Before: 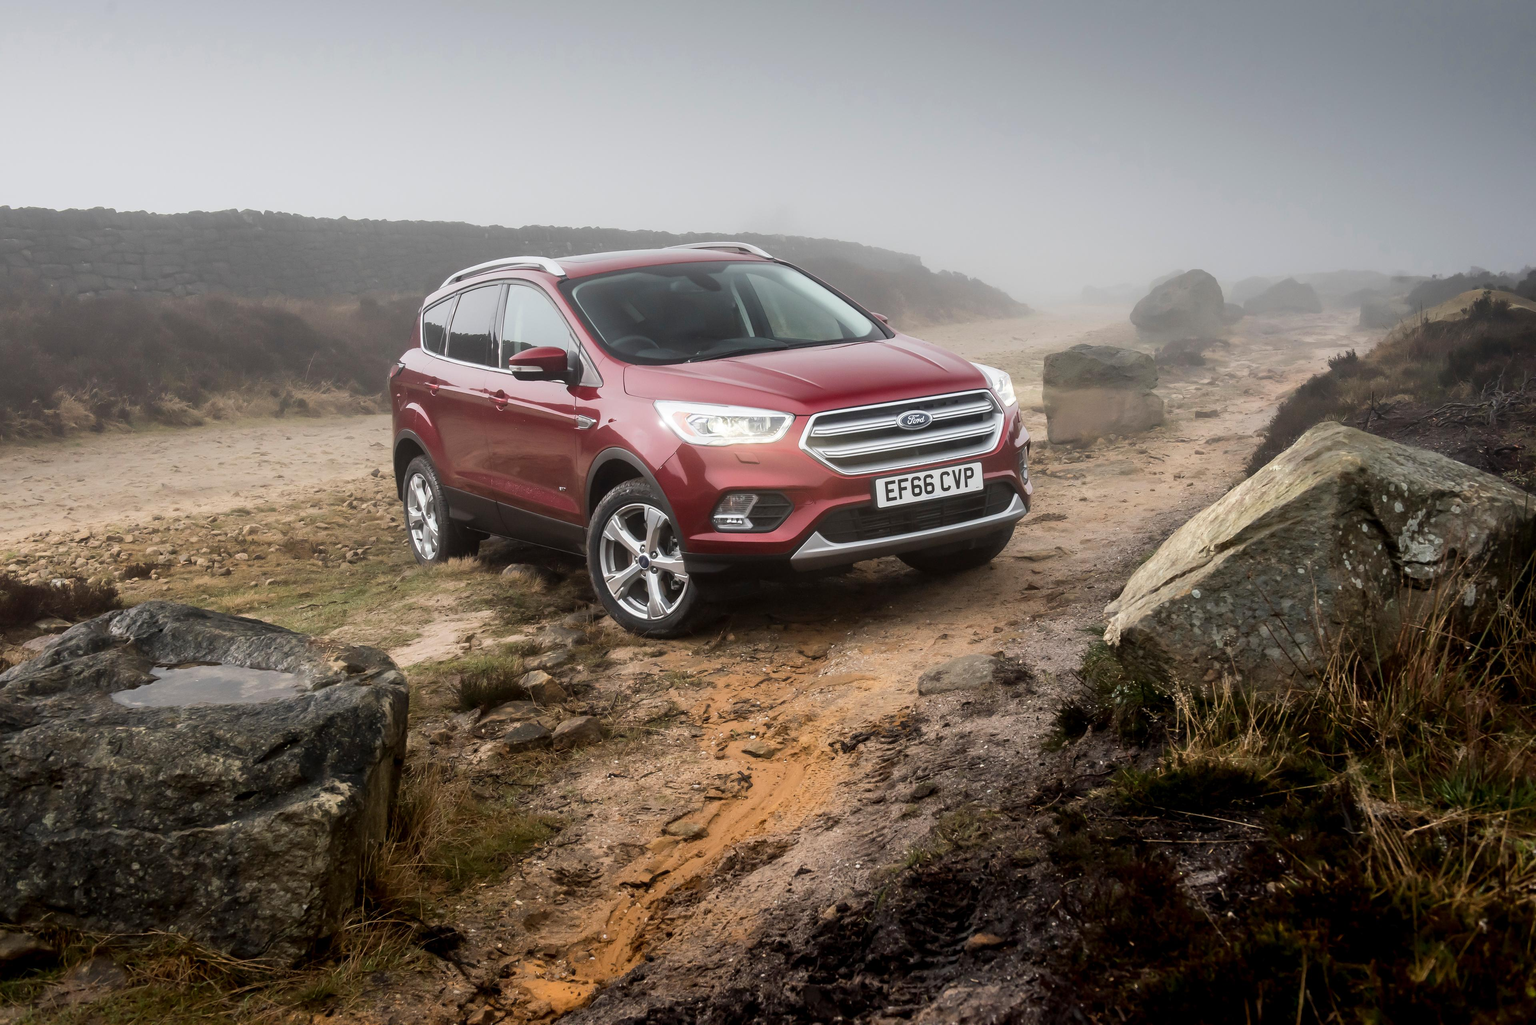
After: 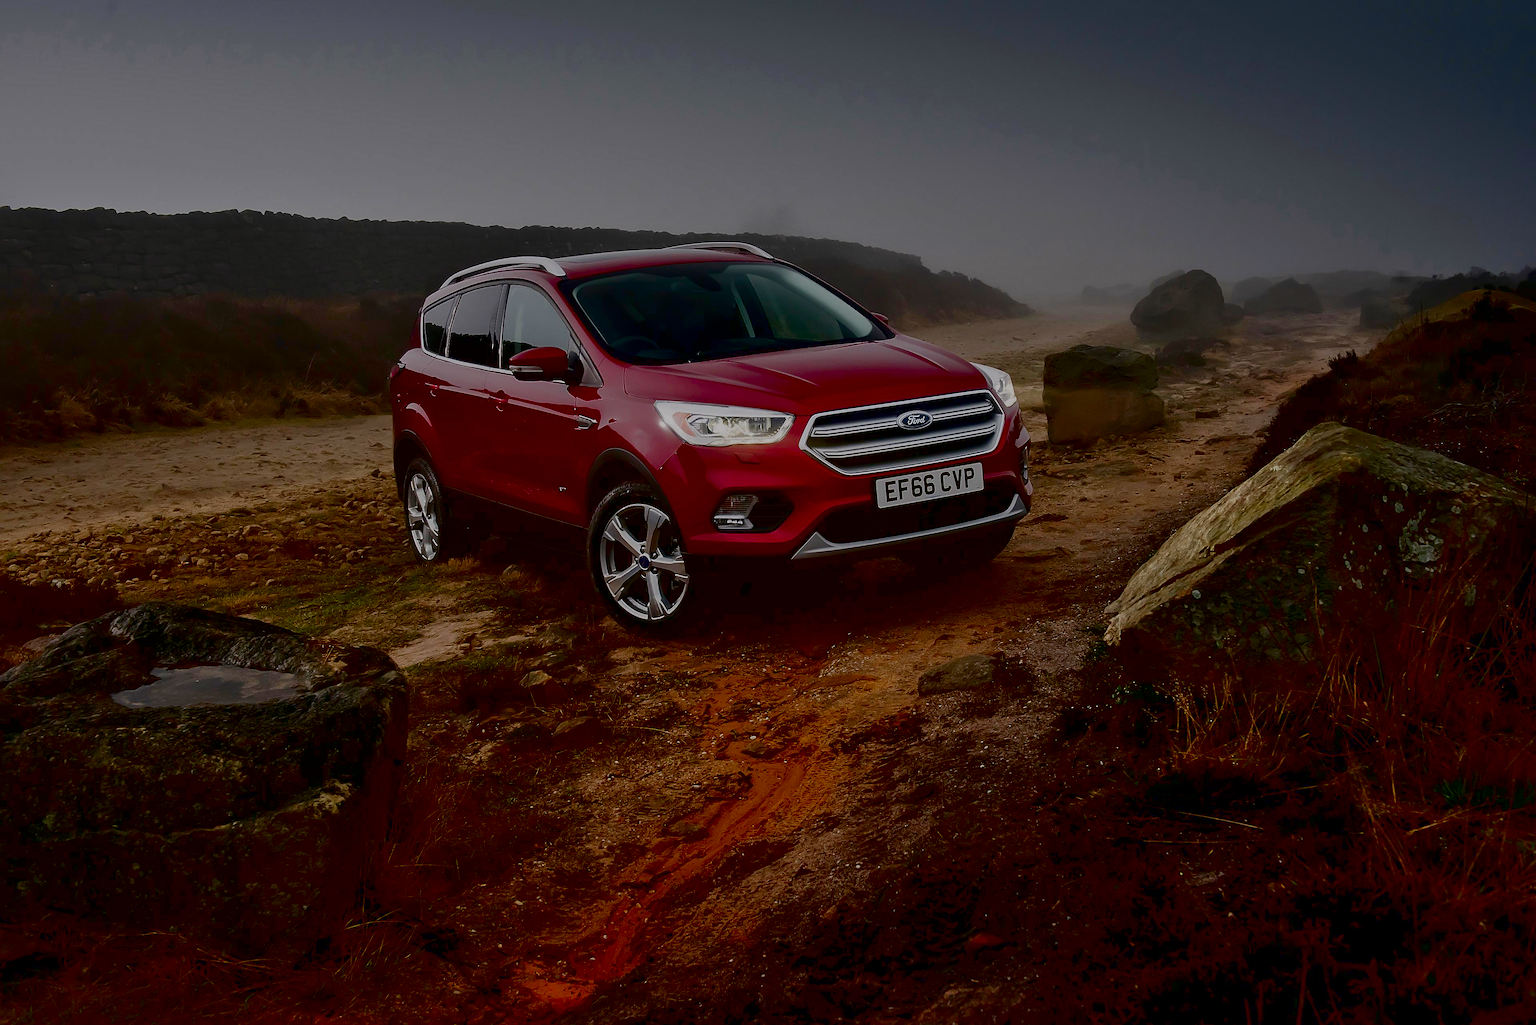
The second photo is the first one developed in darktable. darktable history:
contrast brightness saturation: brightness -1, saturation 1
local contrast: mode bilateral grid, contrast 25, coarseness 60, detail 151%, midtone range 0.2
sharpen: on, module defaults
color balance rgb: shadows lift › chroma 1%, shadows lift › hue 113°, highlights gain › chroma 0.2%, highlights gain › hue 333°, perceptual saturation grading › global saturation 20%, perceptual saturation grading › highlights -50%, perceptual saturation grading › shadows 25%, contrast -20%
